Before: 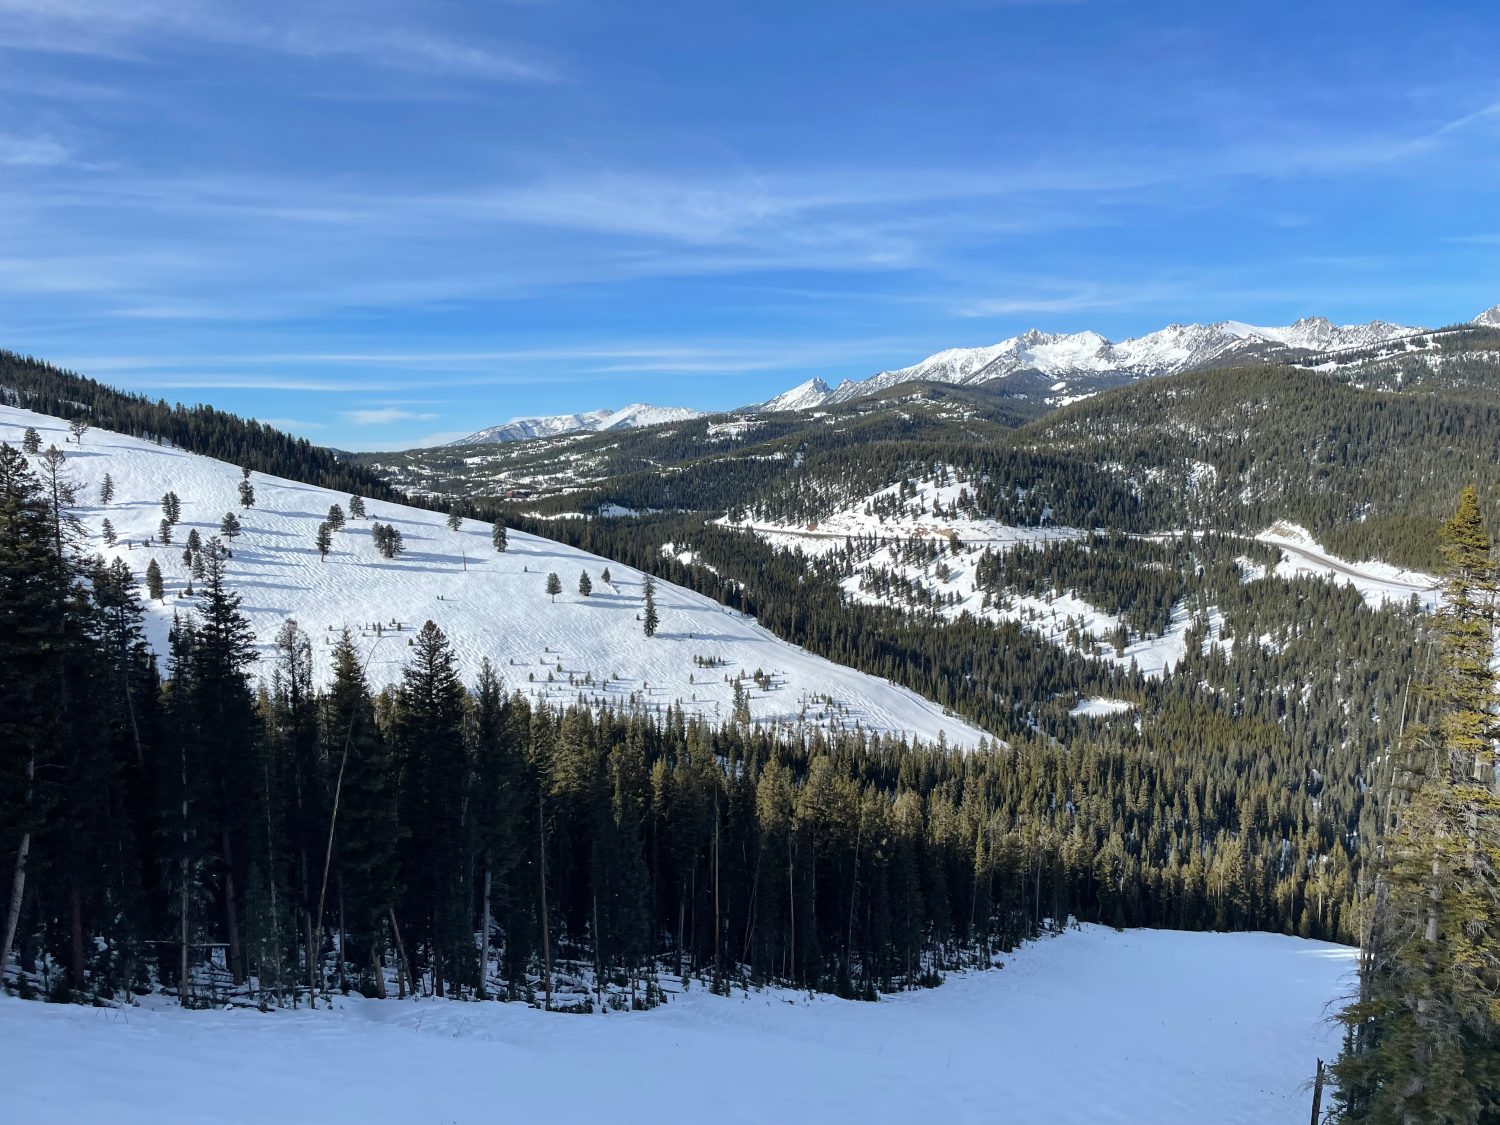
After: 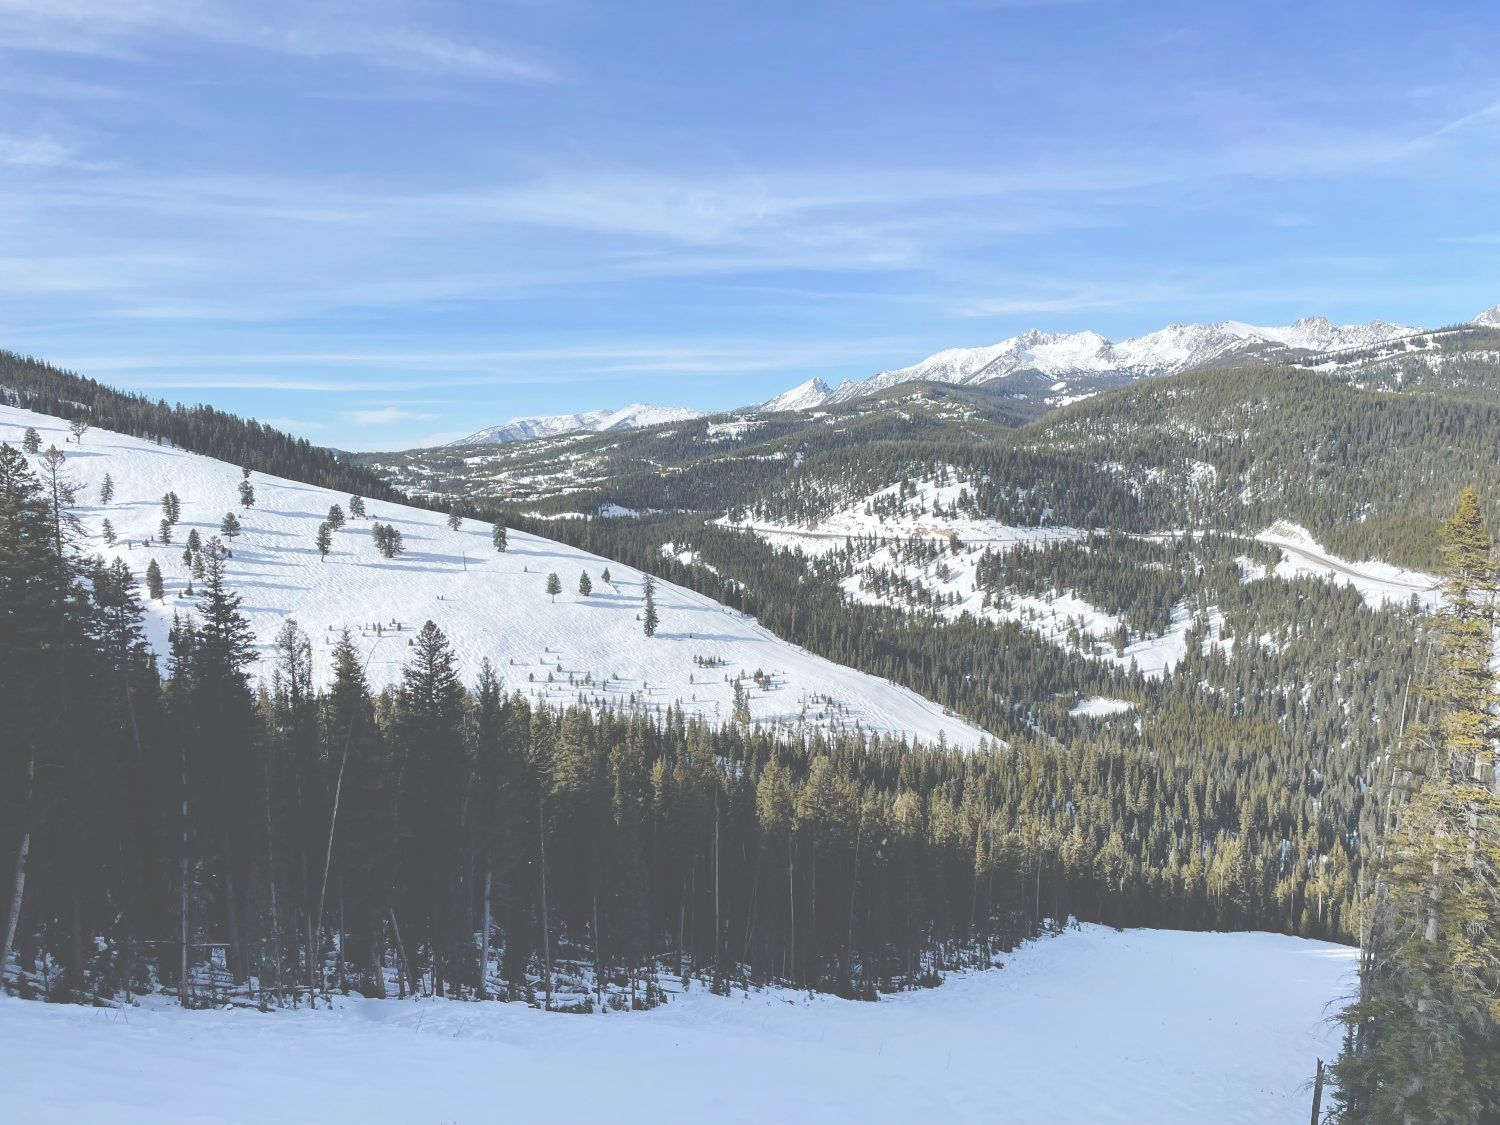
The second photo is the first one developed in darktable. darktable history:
exposure: black level correction -0.087, compensate exposure bias true, compensate highlight preservation false
tone curve: curves: ch0 [(0, 0.01) (0.133, 0.057) (0.338, 0.327) (0.494, 0.55) (0.726, 0.807) (1, 1)]; ch1 [(0, 0) (0.346, 0.324) (0.45, 0.431) (0.5, 0.5) (0.522, 0.517) (0.543, 0.578) (1, 1)]; ch2 [(0, 0) (0.44, 0.424) (0.501, 0.499) (0.564, 0.611) (0.622, 0.667) (0.707, 0.746) (1, 1)], preserve colors none
